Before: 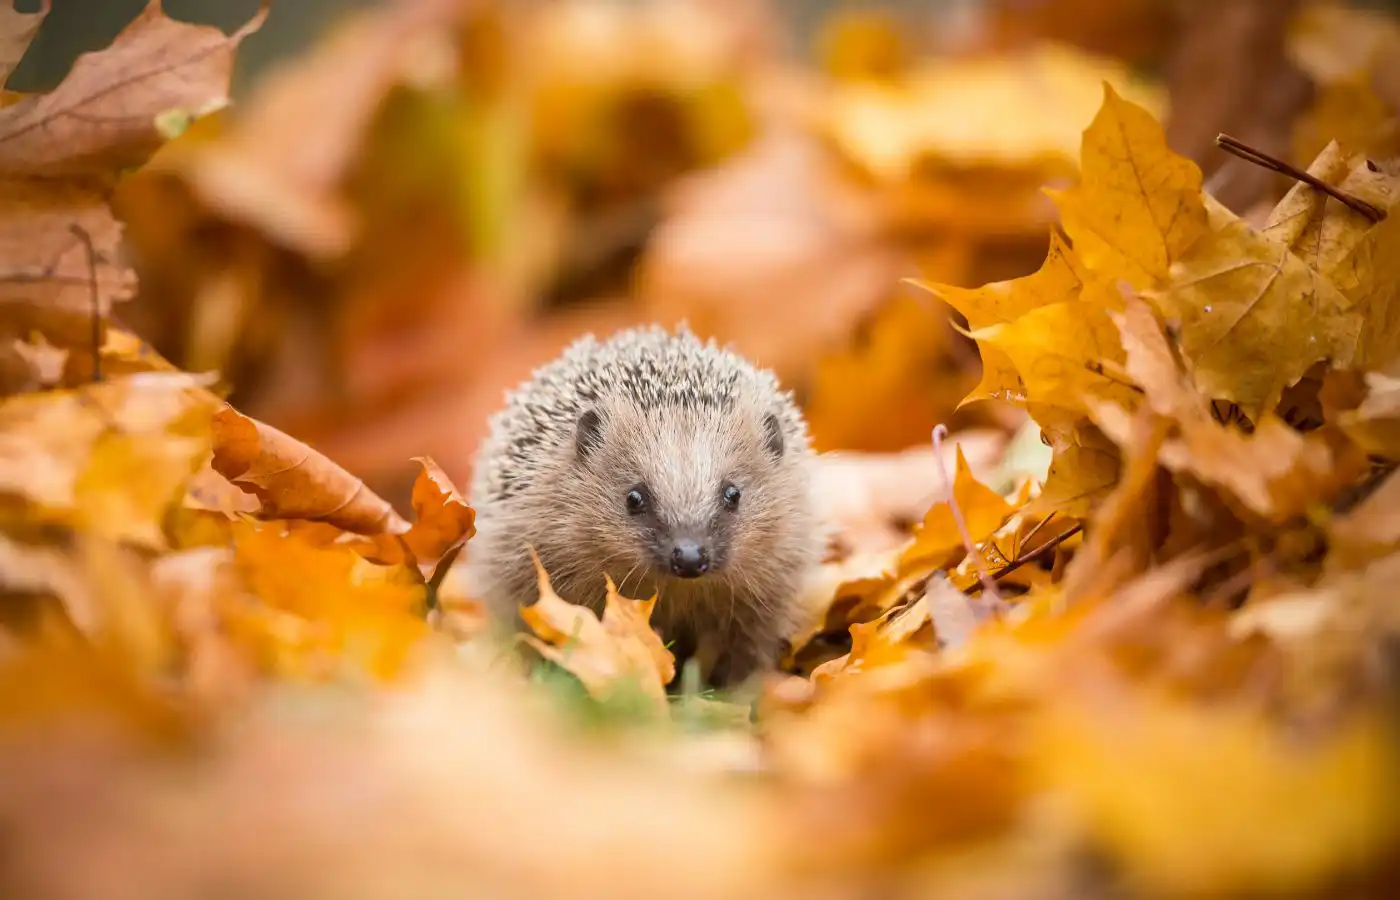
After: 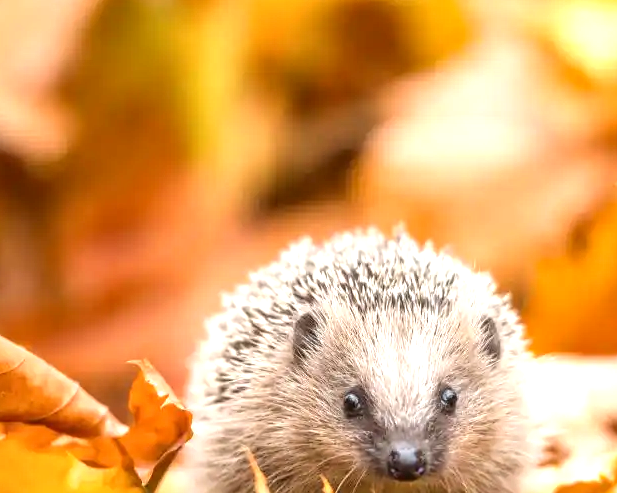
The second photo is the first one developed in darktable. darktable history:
exposure: black level correction 0, exposure 0.7 EV, compensate exposure bias true, compensate highlight preservation false
local contrast: on, module defaults
crop: left 20.248%, top 10.86%, right 35.675%, bottom 34.321%
